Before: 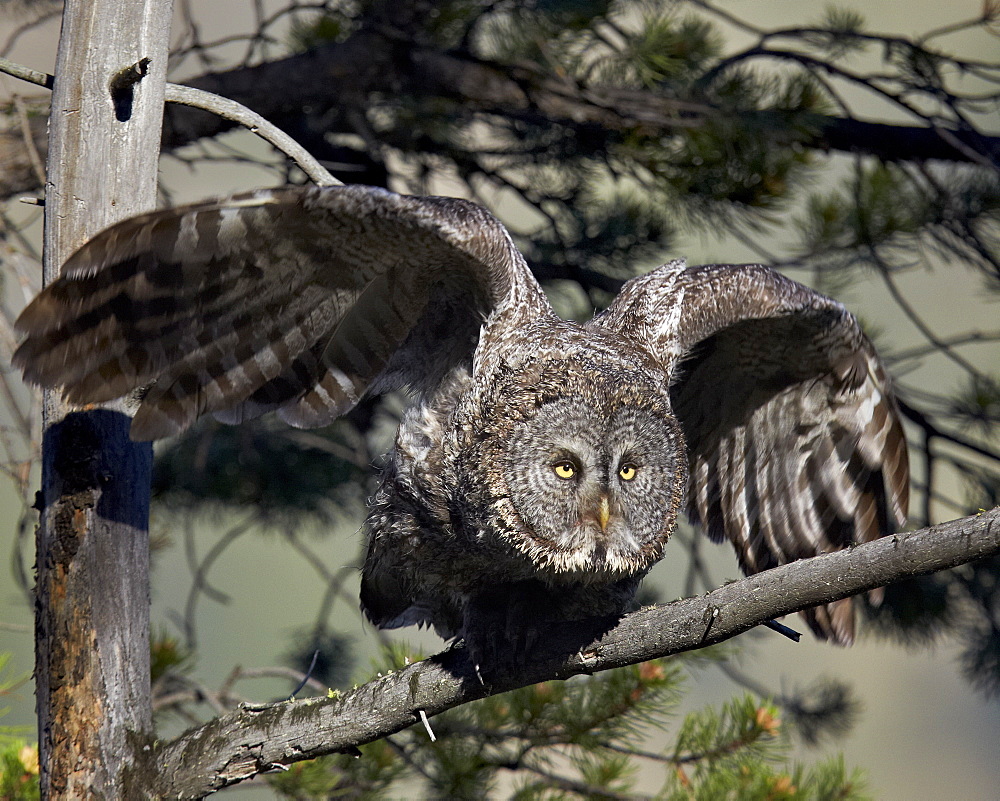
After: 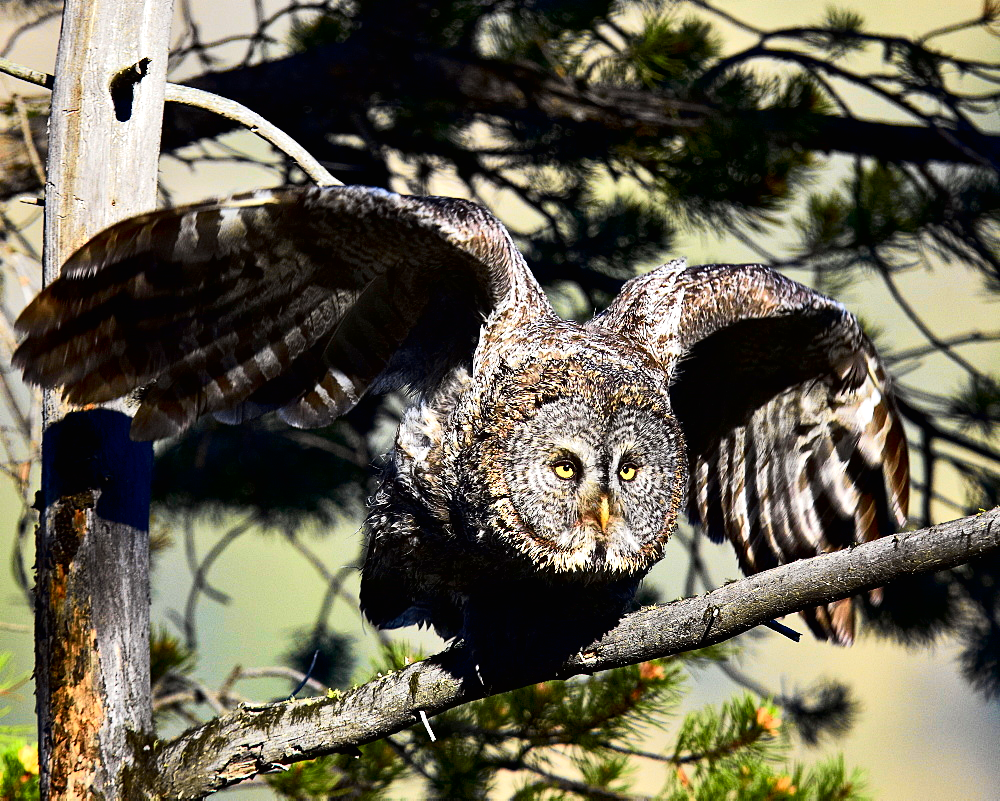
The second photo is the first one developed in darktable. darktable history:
tone equalizer: -8 EV -0.762 EV, -7 EV -0.687 EV, -6 EV -0.563 EV, -5 EV -0.398 EV, -3 EV 0.392 EV, -2 EV 0.6 EV, -1 EV 0.691 EV, +0 EV 0.725 EV, edges refinement/feathering 500, mask exposure compensation -1.57 EV, preserve details no
tone curve: curves: ch0 [(0, 0.006) (0.046, 0.011) (0.13, 0.062) (0.338, 0.327) (0.494, 0.55) (0.728, 0.835) (1, 1)]; ch1 [(0, 0) (0.346, 0.324) (0.45, 0.431) (0.5, 0.5) (0.522, 0.517) (0.55, 0.57) (1, 1)]; ch2 [(0, 0) (0.453, 0.418) (0.5, 0.5) (0.526, 0.524) (0.554, 0.598) (0.622, 0.679) (0.707, 0.761) (1, 1)], color space Lab, independent channels, preserve colors none
